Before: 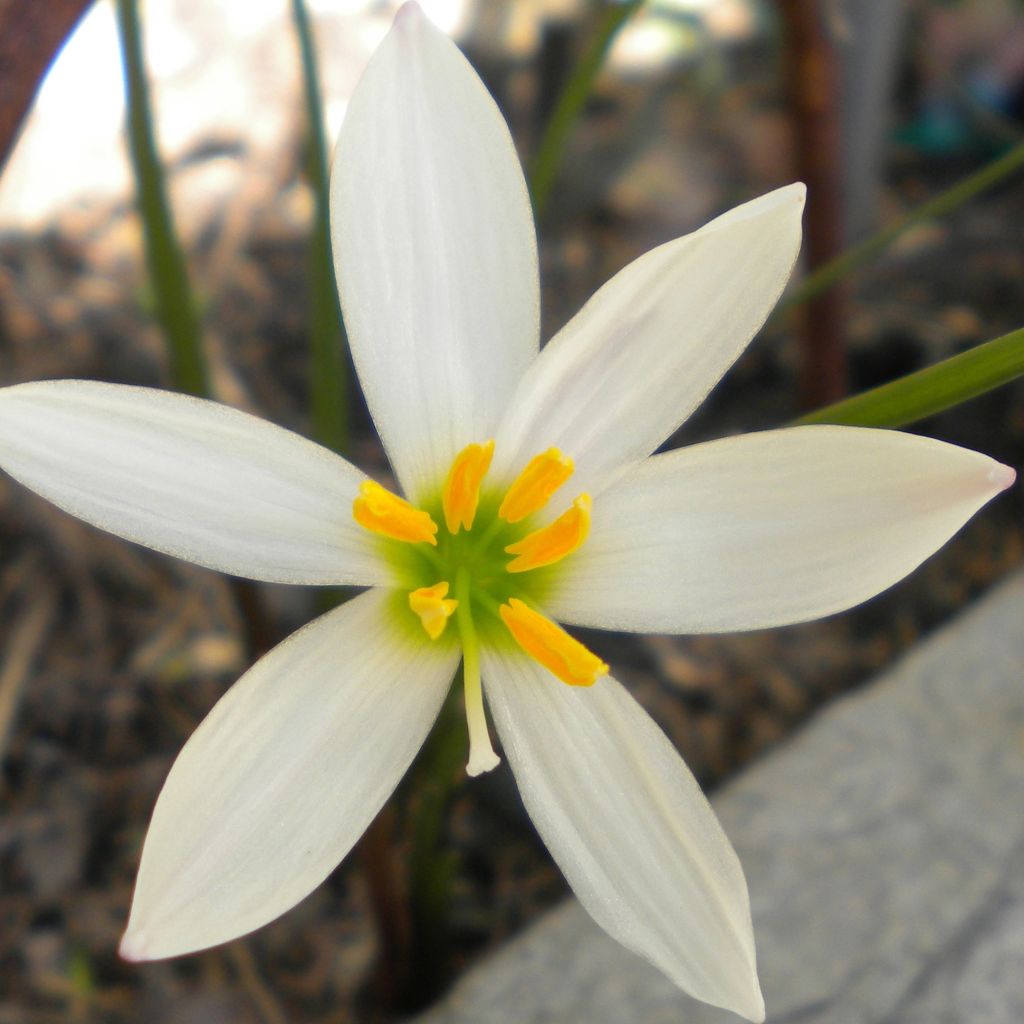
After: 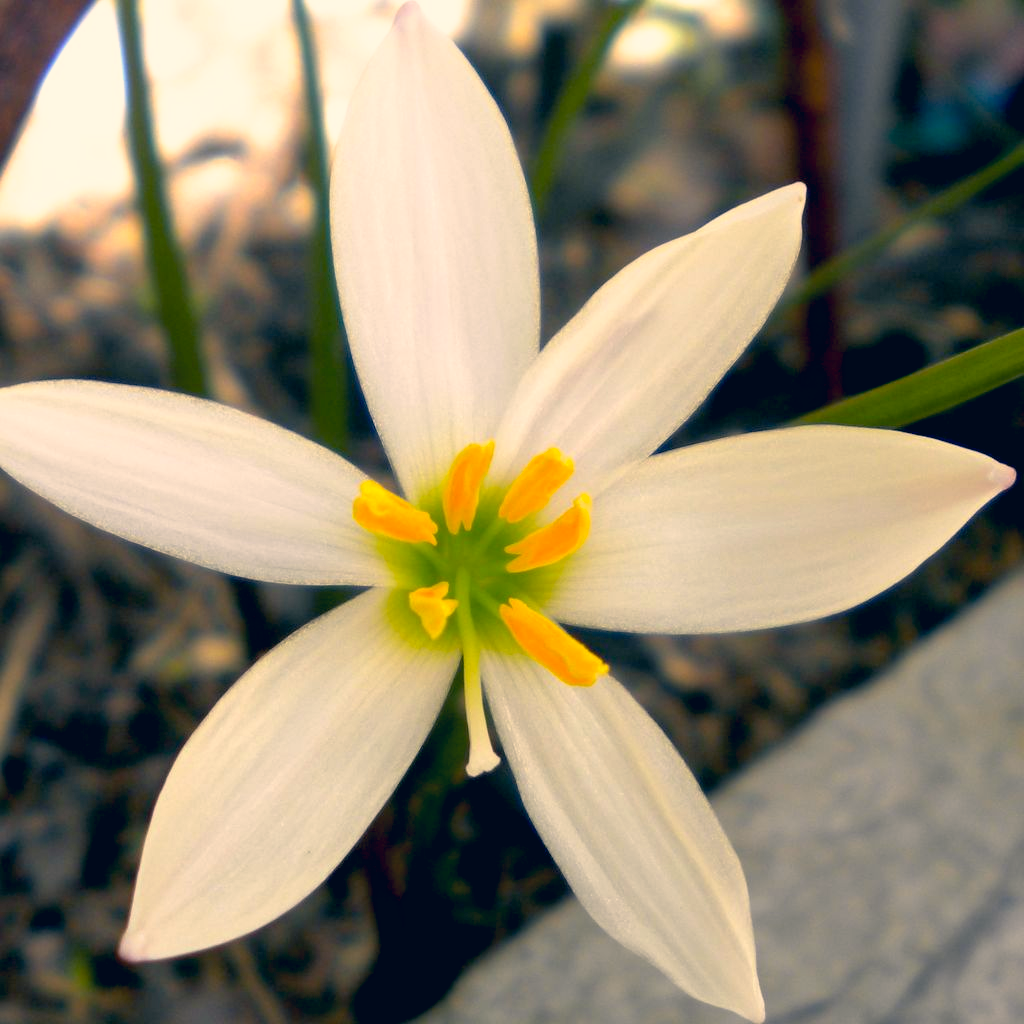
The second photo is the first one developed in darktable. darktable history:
base curve: curves: ch0 [(0.017, 0) (0.425, 0.441) (0.844, 0.933) (1, 1)], preserve colors none
color correction: highlights a* 10.32, highlights b* 14.66, shadows a* -9.59, shadows b* -15.02
